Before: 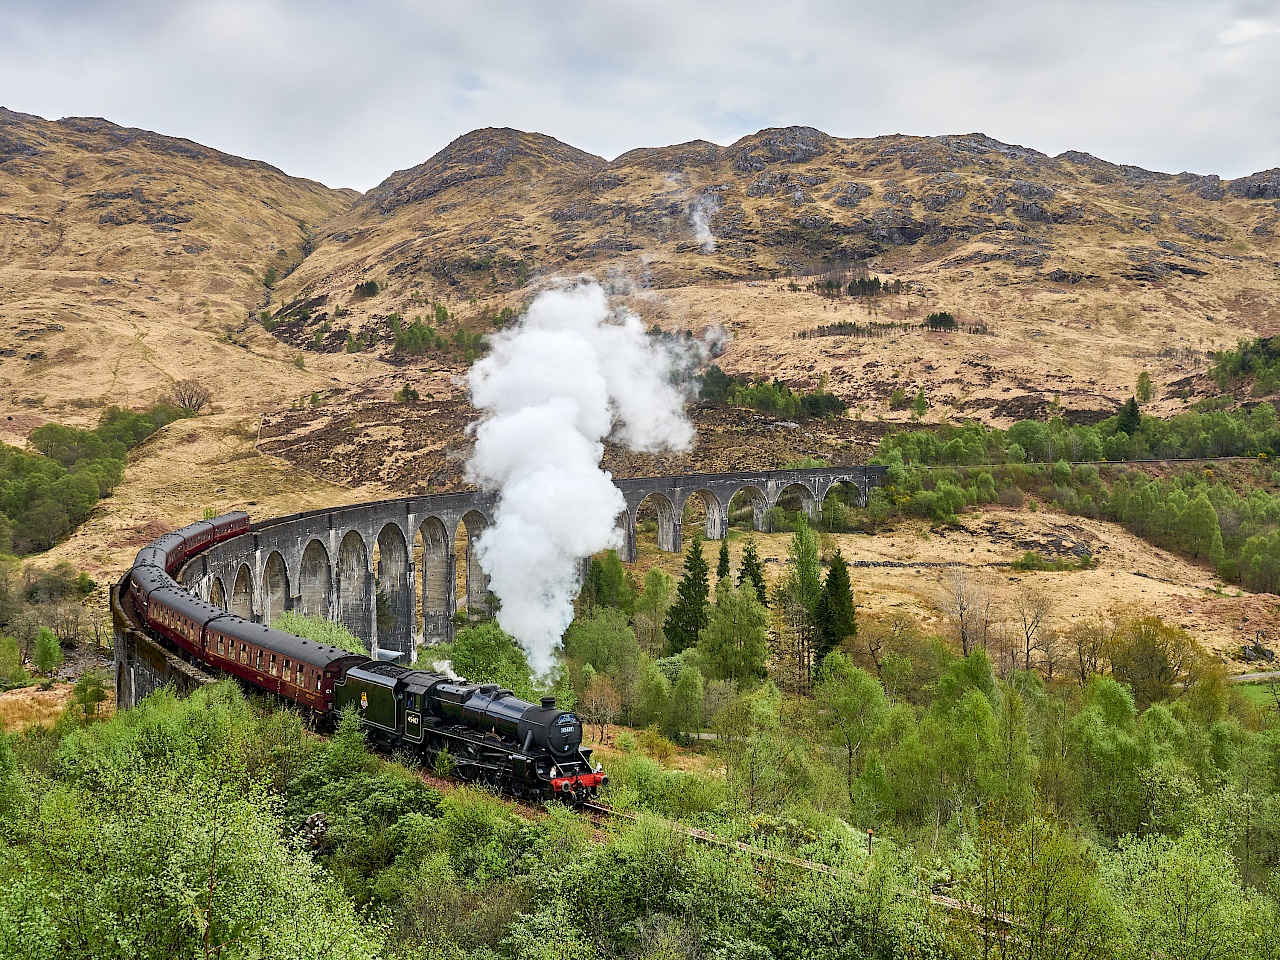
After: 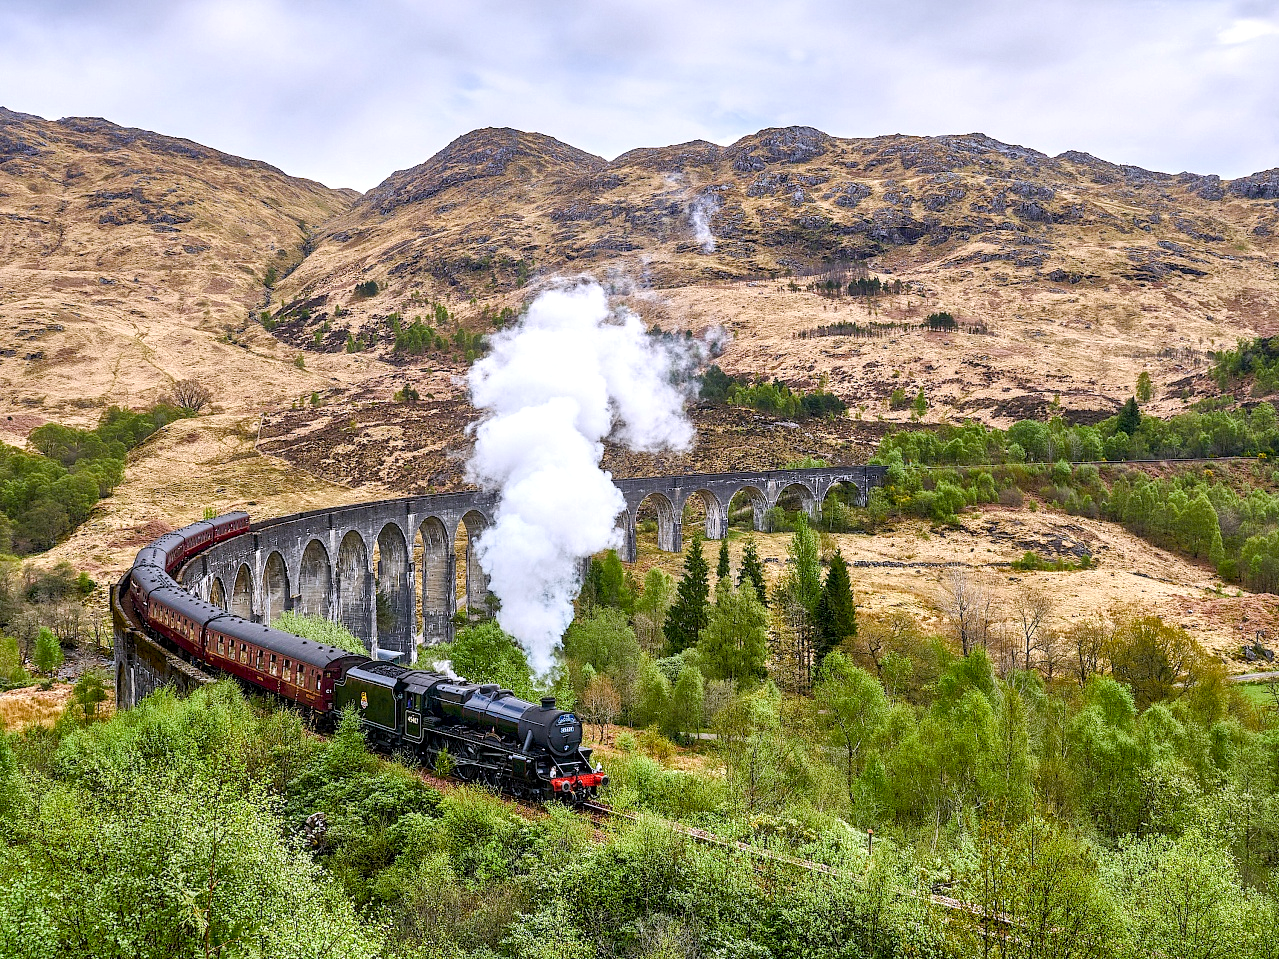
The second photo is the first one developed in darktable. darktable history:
white balance: red 1.004, blue 1.096
color balance rgb: linear chroma grading › shadows 32%, linear chroma grading › global chroma -2%, linear chroma grading › mid-tones 4%, perceptual saturation grading › global saturation -2%, perceptual saturation grading › highlights -8%, perceptual saturation grading › mid-tones 8%, perceptual saturation grading › shadows 4%, perceptual brilliance grading › highlights 8%, perceptual brilliance grading › mid-tones 4%, perceptual brilliance grading › shadows 2%, global vibrance 16%, saturation formula JzAzBz (2021)
local contrast: on, module defaults
